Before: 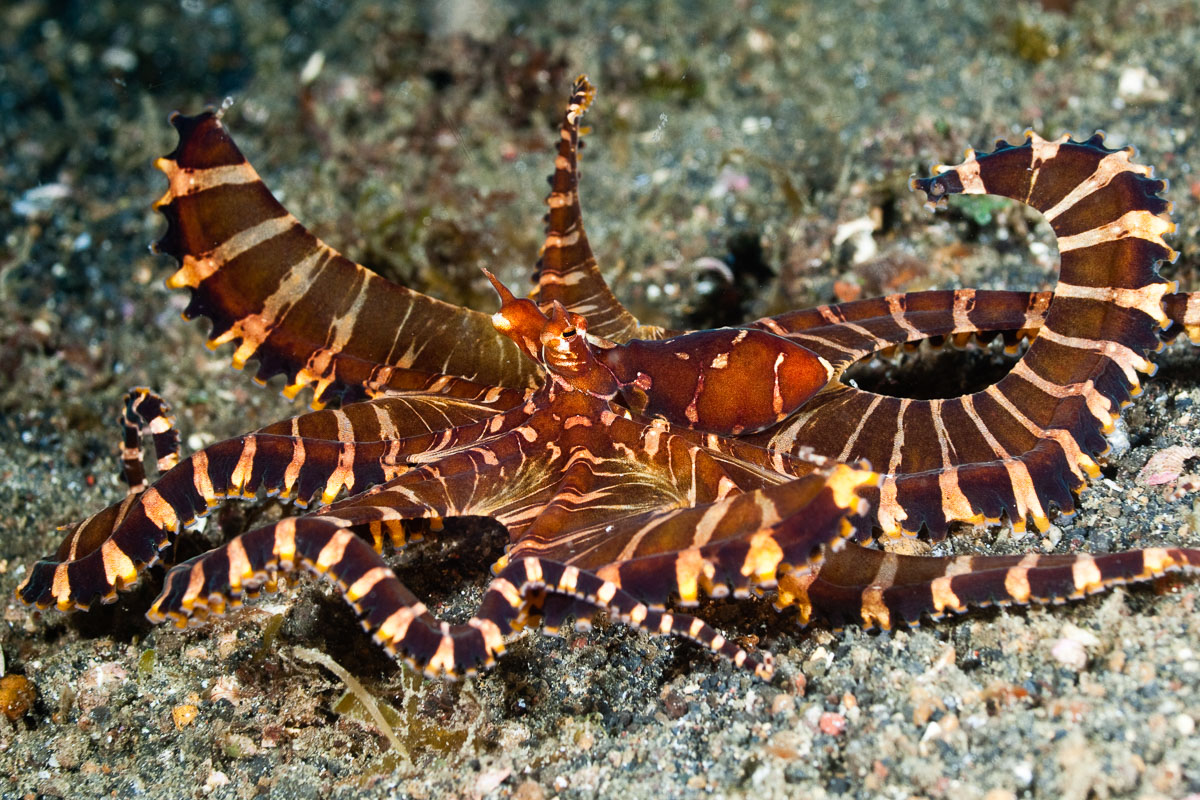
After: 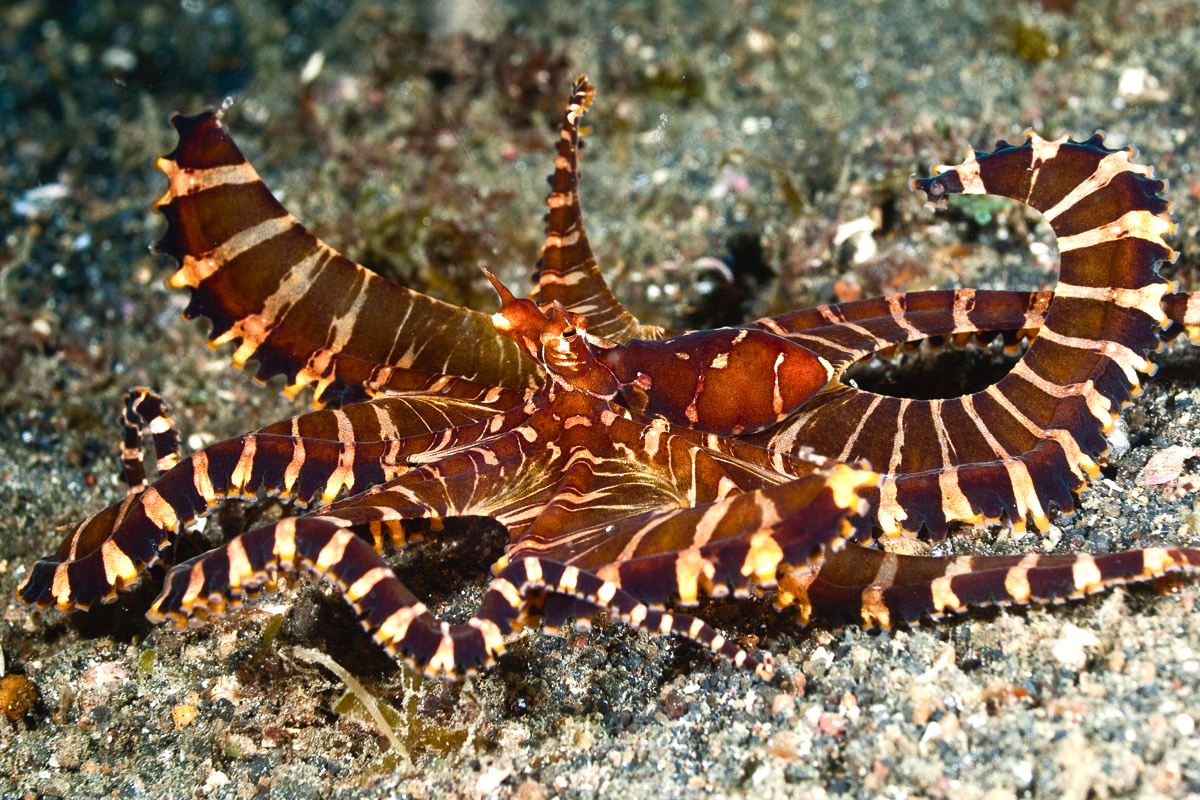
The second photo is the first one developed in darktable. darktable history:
exposure: compensate highlight preservation false
color balance rgb: shadows lift › chroma 1%, shadows lift › hue 28.8°, power › hue 60°, highlights gain › chroma 1%, highlights gain › hue 60°, global offset › luminance 0.25%, perceptual saturation grading › highlights -20%, perceptual saturation grading › shadows 20%, perceptual brilliance grading › highlights 10%, perceptual brilliance grading › shadows -5%, global vibrance 19.67%
